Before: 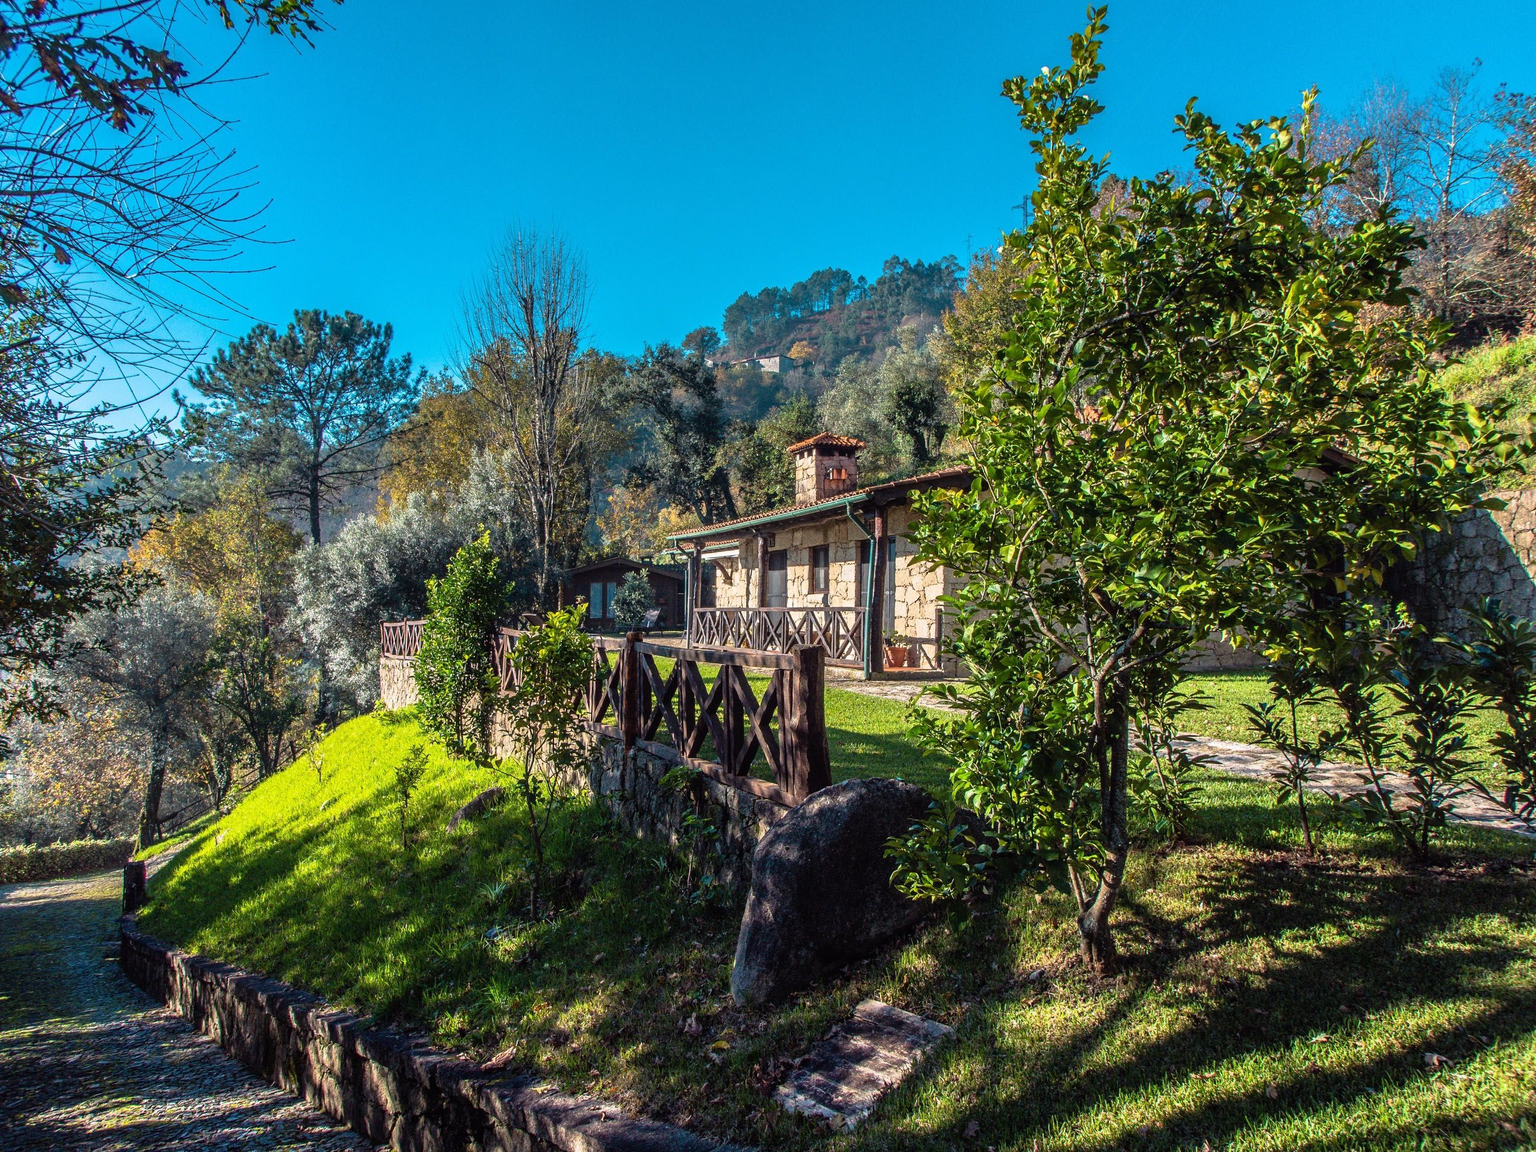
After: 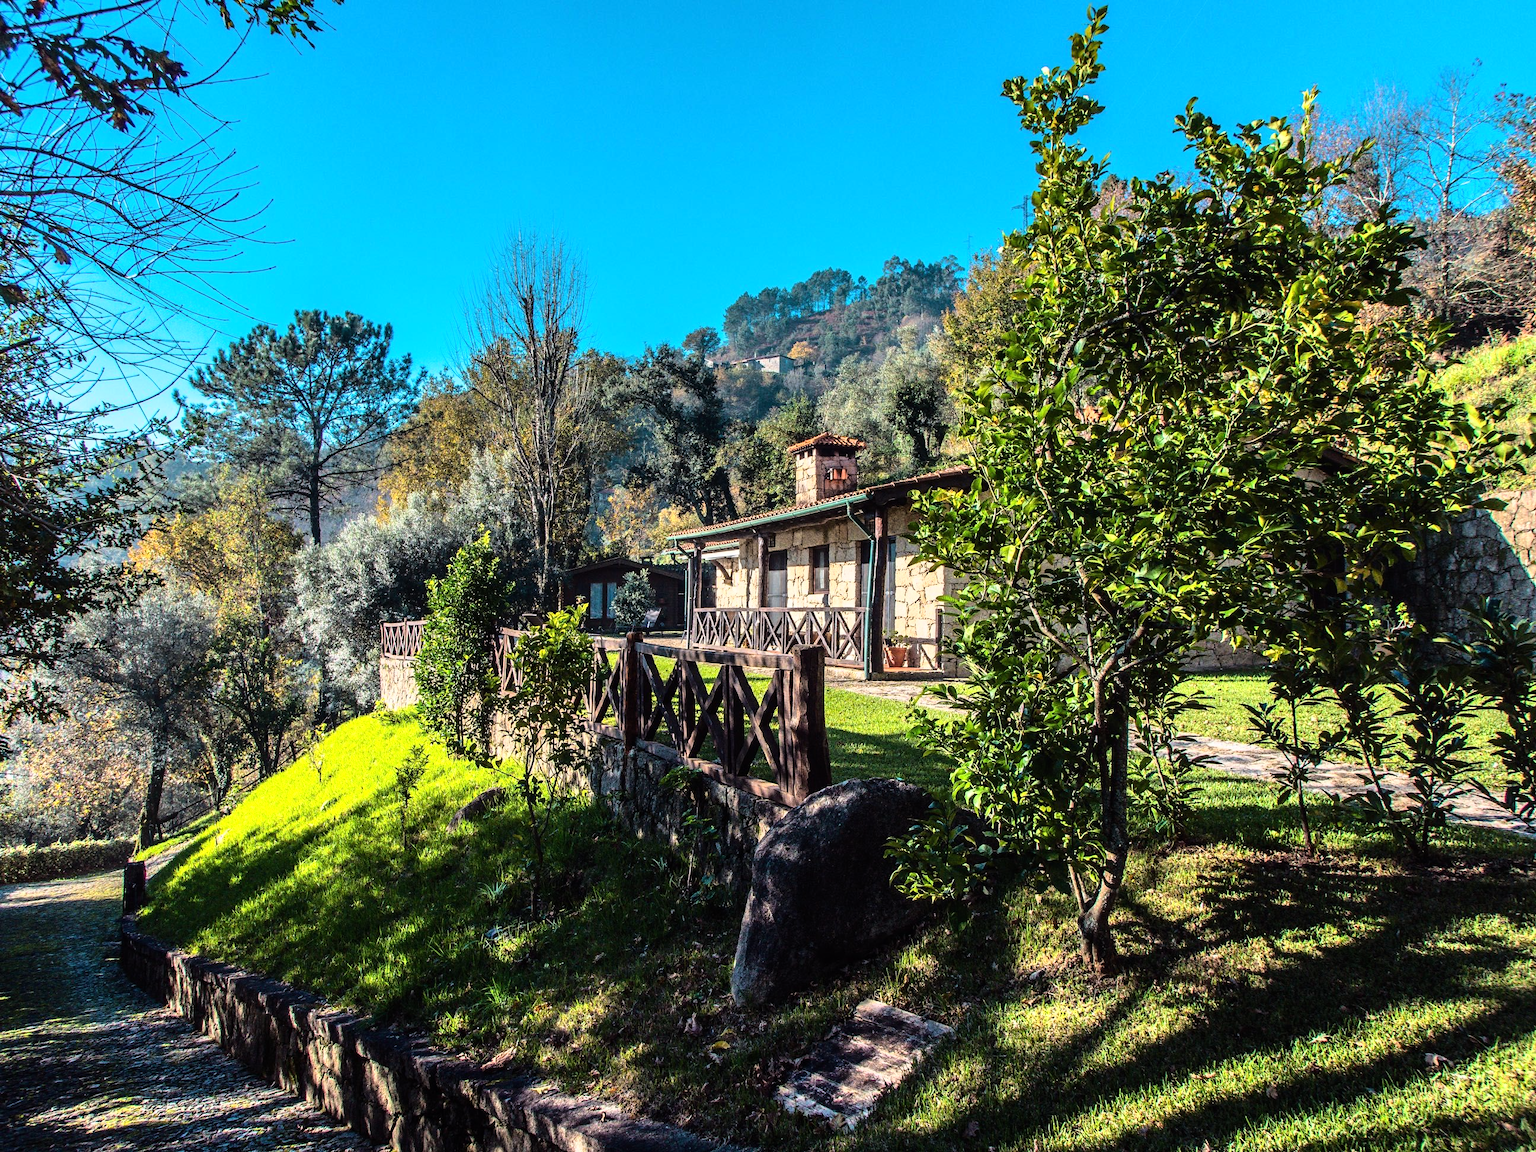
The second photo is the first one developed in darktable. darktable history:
base curve: curves: ch0 [(0, 0) (0.036, 0.025) (0.121, 0.166) (0.206, 0.329) (0.605, 0.79) (1, 1)], preserve colors average RGB
